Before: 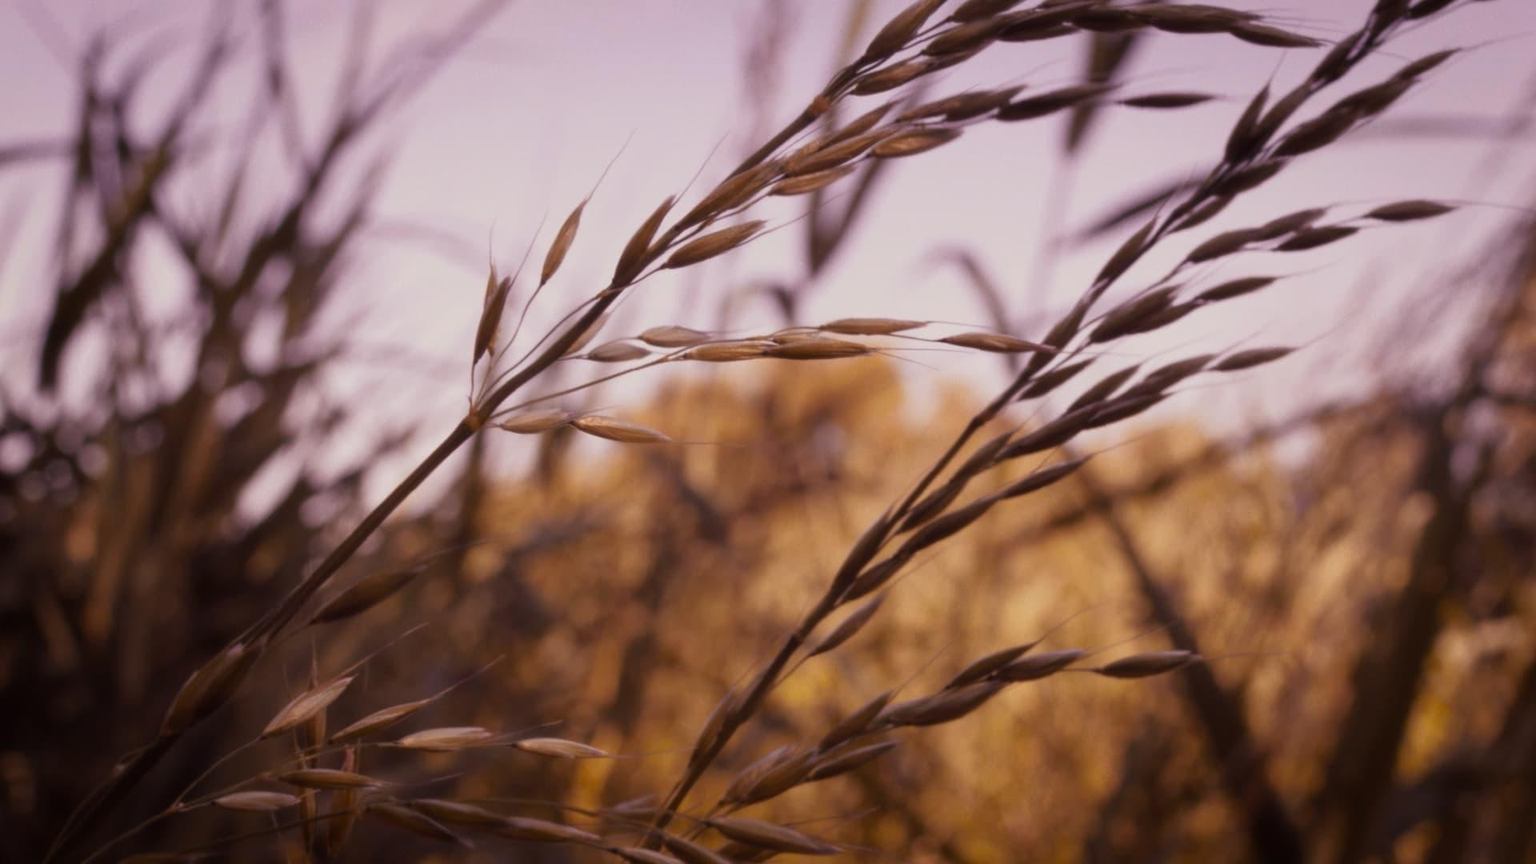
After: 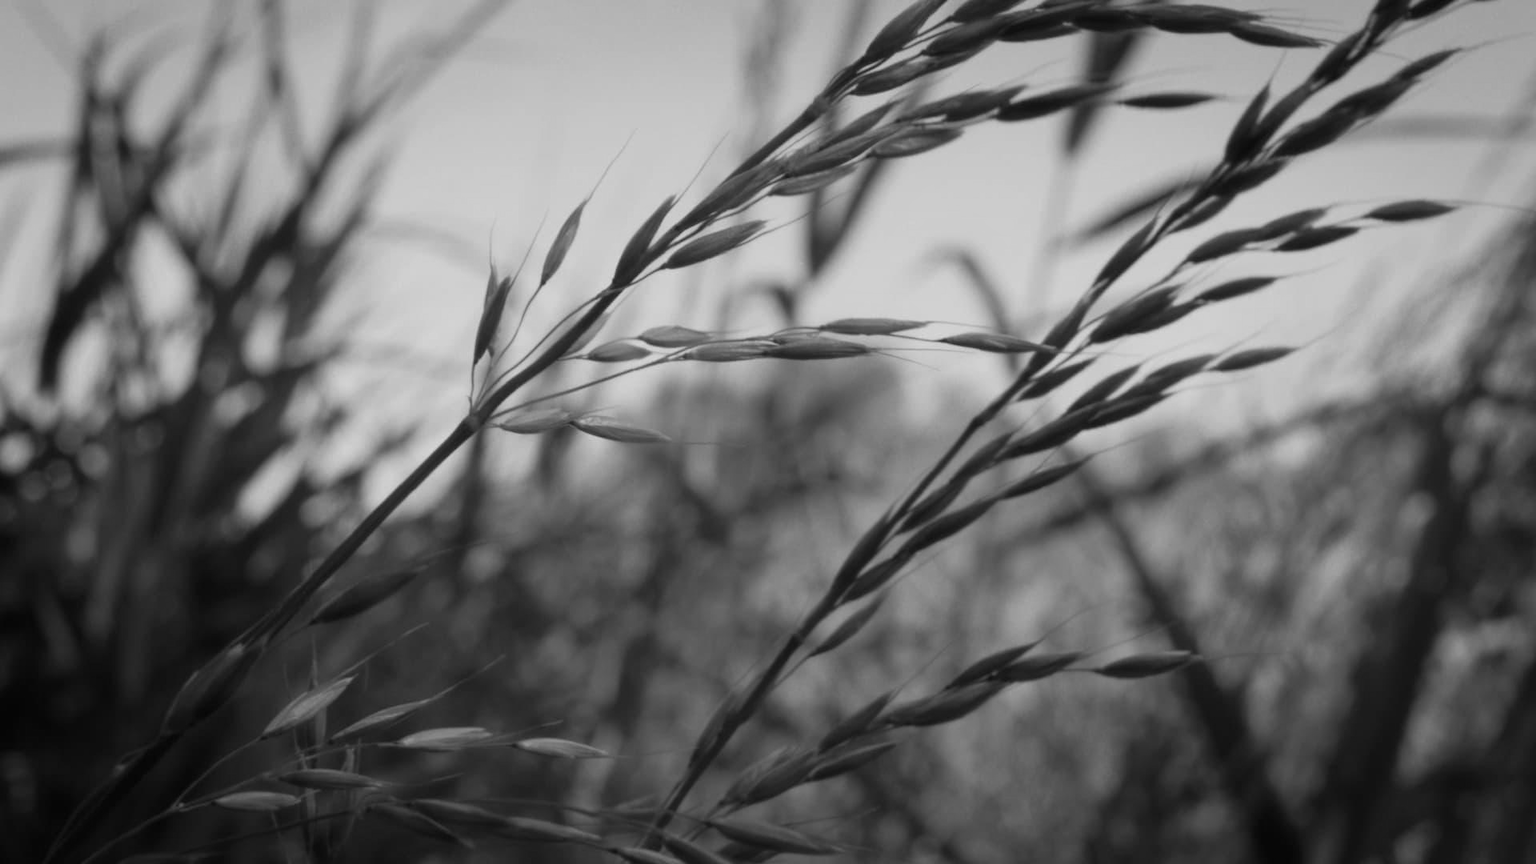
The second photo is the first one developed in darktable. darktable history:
white balance: red 0.983, blue 1.036
monochrome: a 0, b 0, size 0.5, highlights 0.57
